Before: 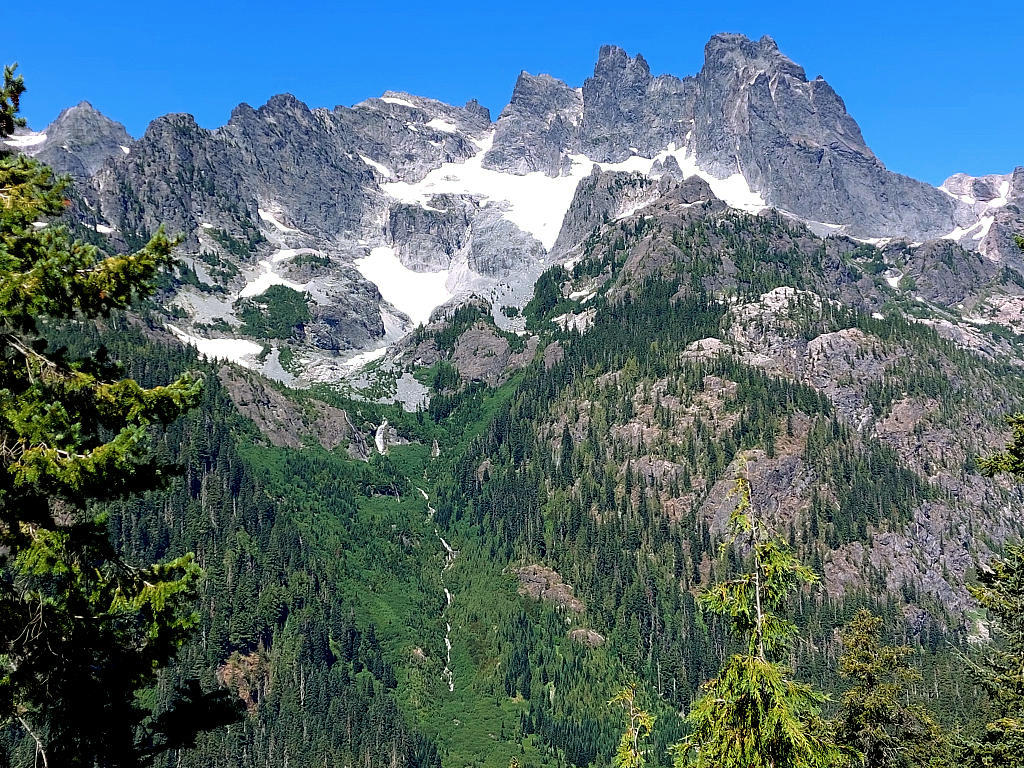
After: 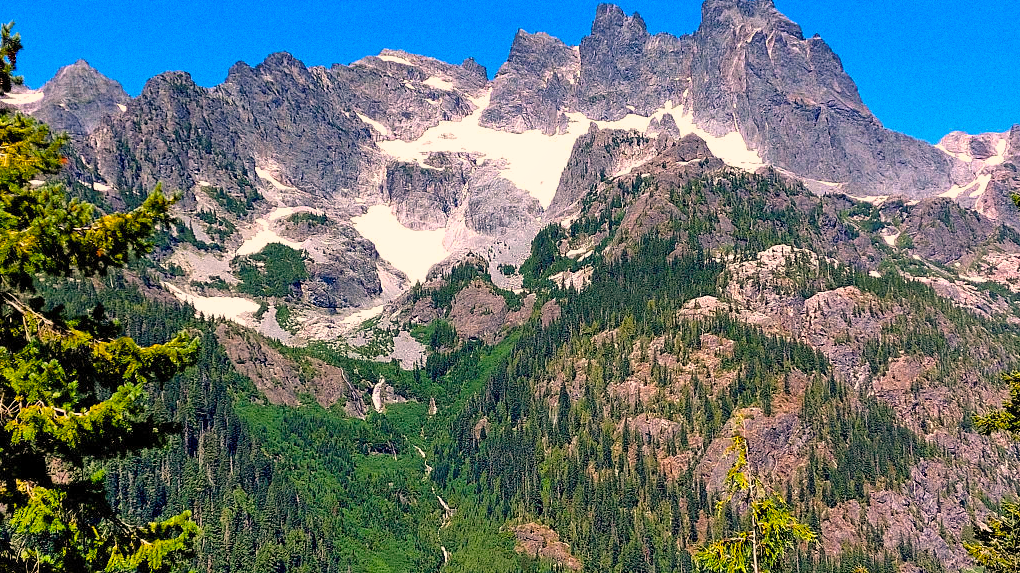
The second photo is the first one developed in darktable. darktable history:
crop: left 0.387%, top 5.469%, bottom 19.809%
white balance: red 1.127, blue 0.943
color balance rgb: linear chroma grading › global chroma 15%, perceptual saturation grading › global saturation 30%
grain: coarseness 8.68 ISO, strength 31.94%
shadows and highlights: low approximation 0.01, soften with gaussian
